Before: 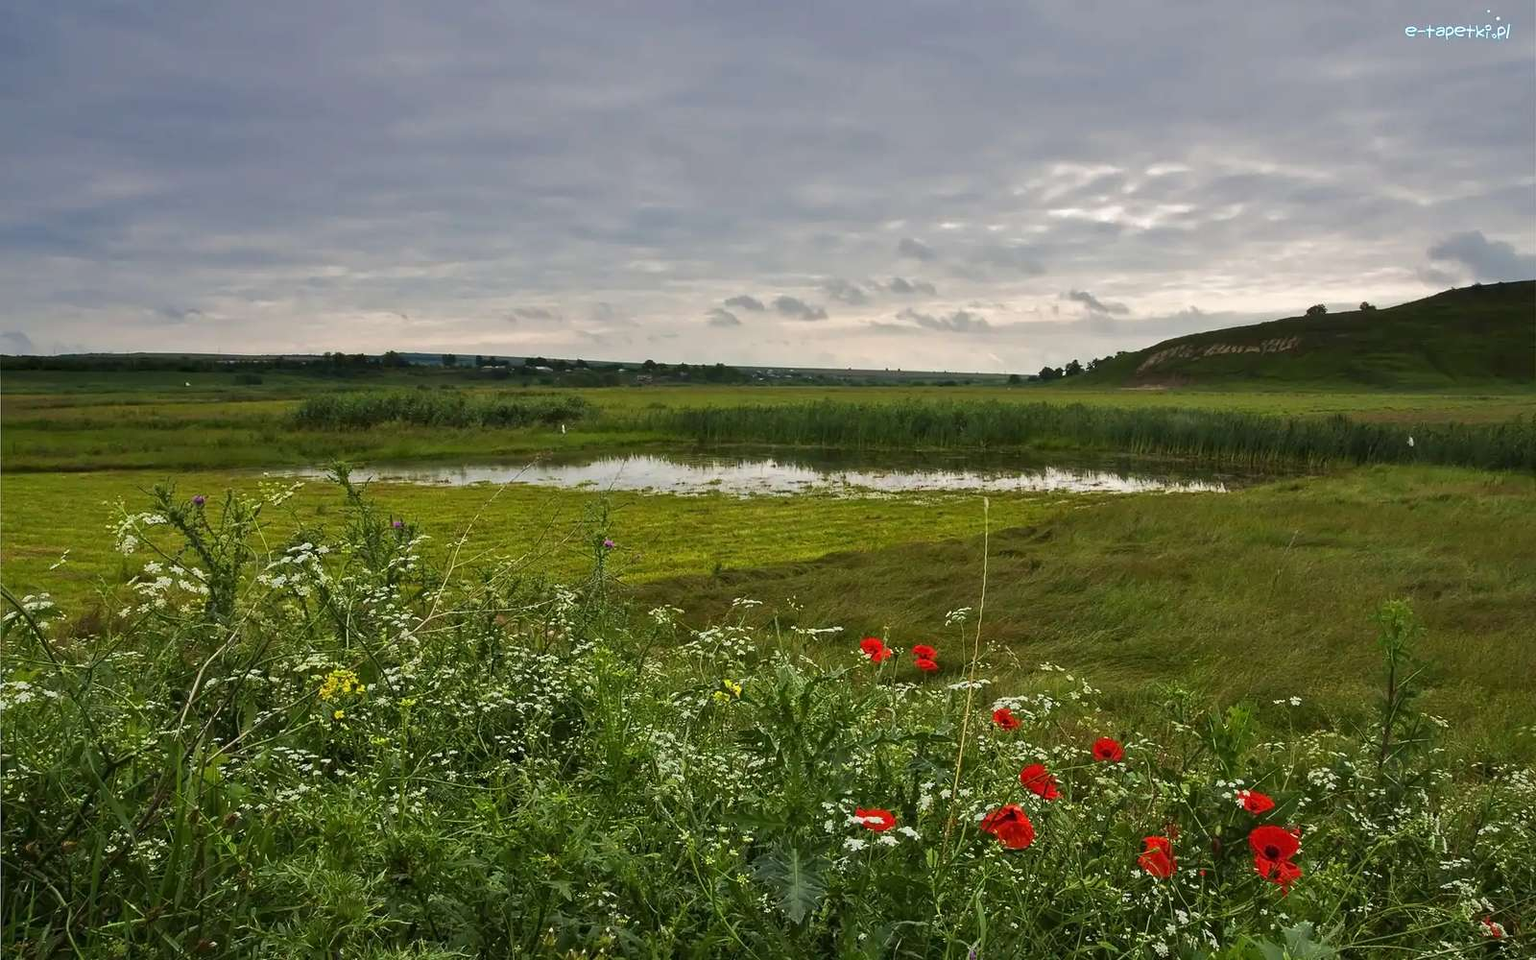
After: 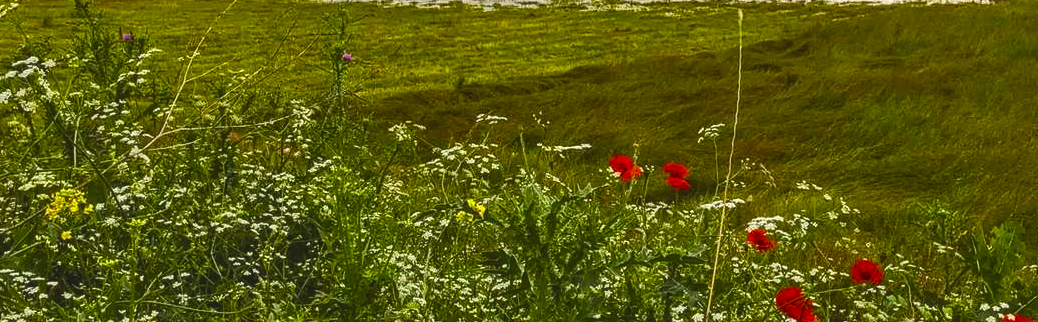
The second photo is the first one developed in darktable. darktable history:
color balance rgb: shadows lift › chroma 2.06%, shadows lift › hue 48.31°, highlights gain › chroma 1.059%, highlights gain › hue 53.2°, global offset › luminance 1.968%, perceptual saturation grading › global saturation 39.589%, perceptual saturation grading › highlights -25.308%, perceptual saturation grading › mid-tones 35.276%, perceptual saturation grading › shadows 34.778%, perceptual brilliance grading › global brilliance -18.24%, perceptual brilliance grading › highlights 27.966%
local contrast: detail 130%
exposure: exposure -0.157 EV, compensate exposure bias true, compensate highlight preservation false
color zones: curves: ch0 [(0, 0.5) (0.143, 0.5) (0.286, 0.5) (0.429, 0.5) (0.62, 0.489) (0.714, 0.445) (0.844, 0.496) (1, 0.5)]; ch1 [(0, 0.5) (0.143, 0.5) (0.286, 0.5) (0.429, 0.5) (0.571, 0.5) (0.714, 0.523) (0.857, 0.5) (1, 0.5)]
crop: left 17.983%, top 50.916%, right 17.084%, bottom 16.834%
